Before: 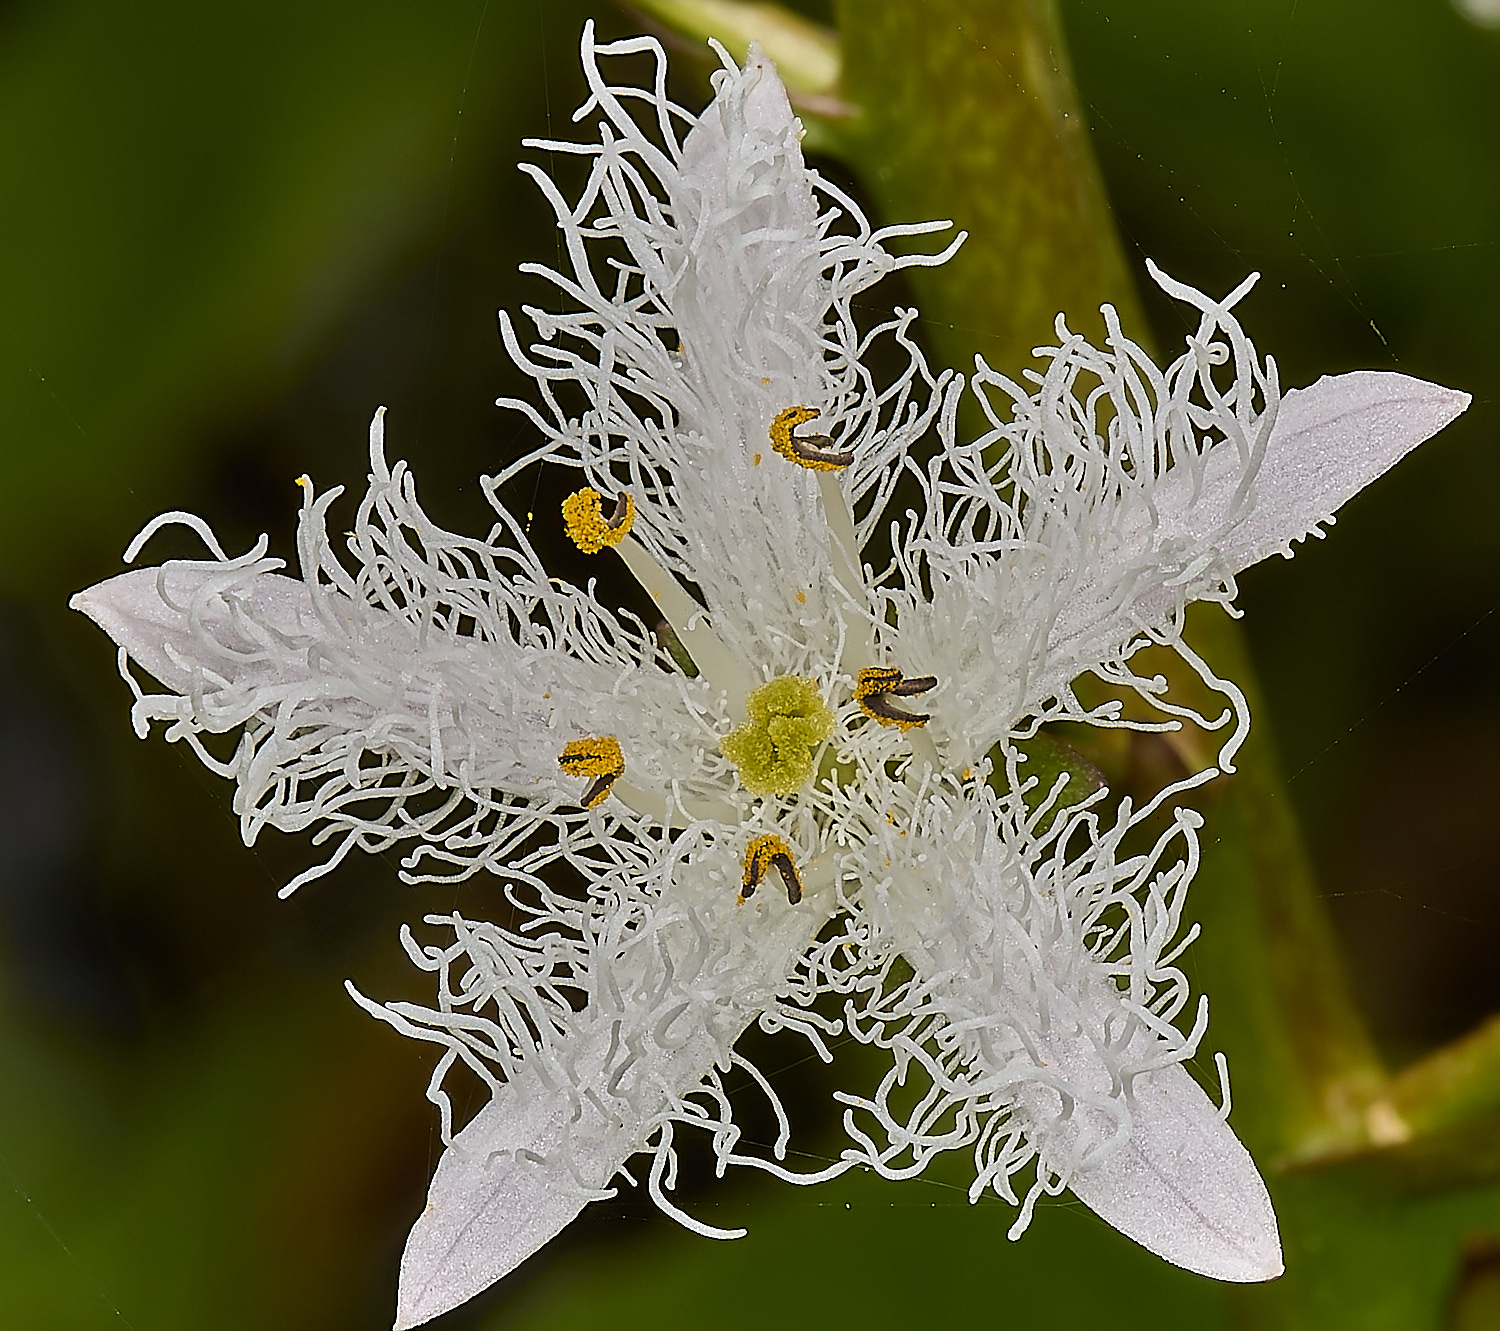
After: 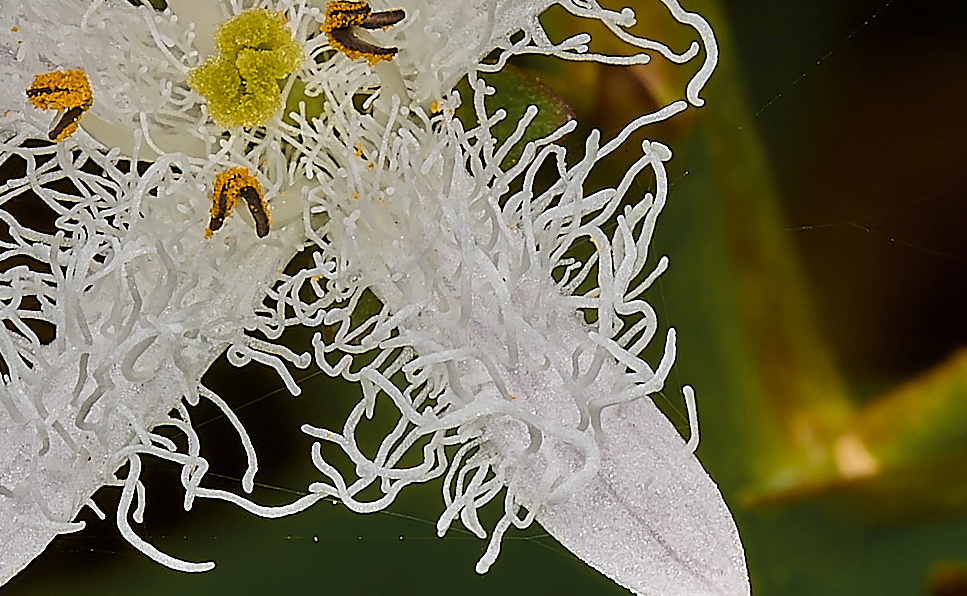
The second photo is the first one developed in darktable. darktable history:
crop and rotate: left 35.509%, top 50.238%, bottom 4.934%
color zones: curves: ch0 [(0.035, 0.242) (0.25, 0.5) (0.384, 0.214) (0.488, 0.255) (0.75, 0.5)]; ch1 [(0.063, 0.379) (0.25, 0.5) (0.354, 0.201) (0.489, 0.085) (0.729, 0.271)]; ch2 [(0.25, 0.5) (0.38, 0.517) (0.442, 0.51) (0.735, 0.456)]
color balance rgb: global vibrance 6.81%, saturation formula JzAzBz (2021)
